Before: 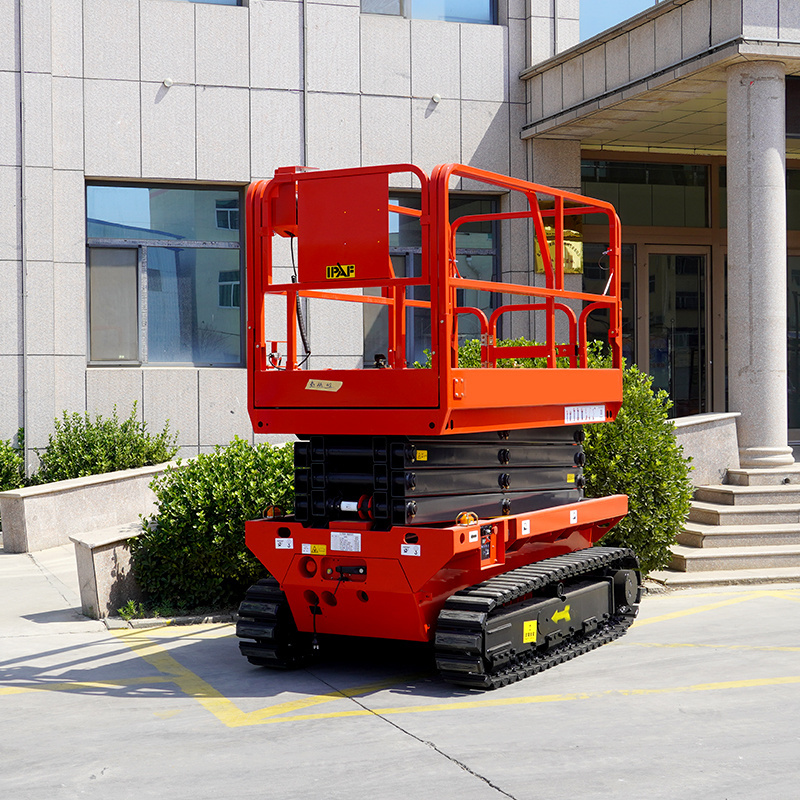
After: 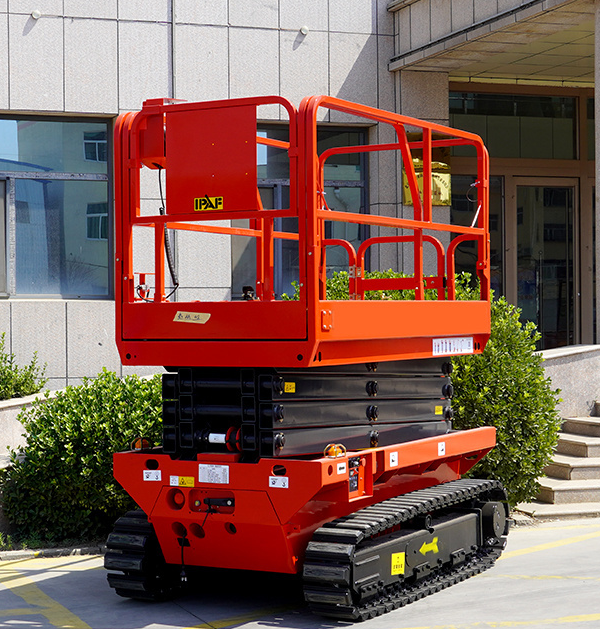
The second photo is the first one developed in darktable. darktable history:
crop: left 16.579%, top 8.615%, right 8.386%, bottom 12.674%
